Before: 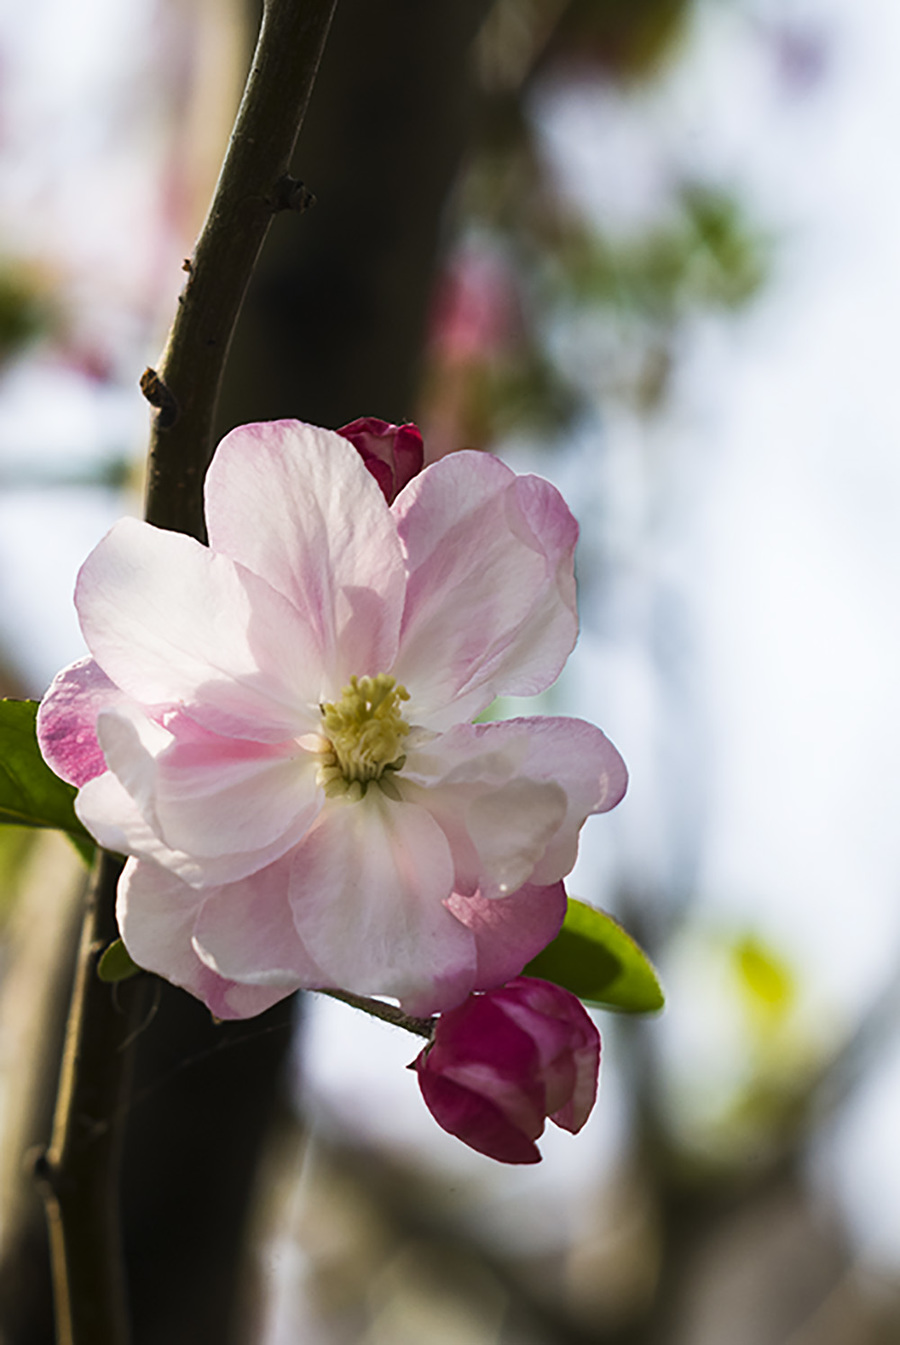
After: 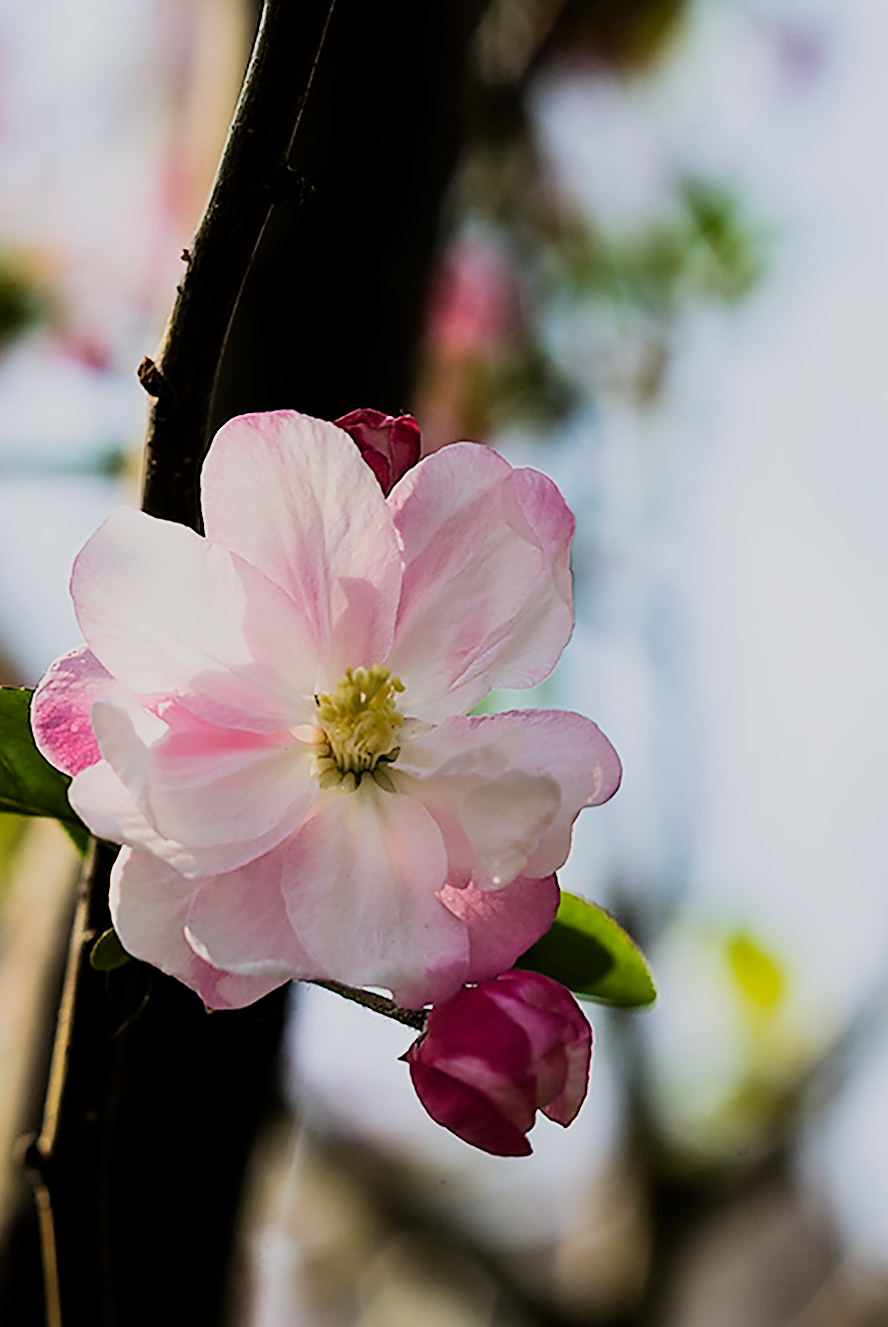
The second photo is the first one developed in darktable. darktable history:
crop and rotate: angle -0.497°
sharpen: radius 1.388, amount 1.246, threshold 0.677
filmic rgb: middle gray luminance 29.25%, black relative exposure -10.32 EV, white relative exposure 5.5 EV, target black luminance 0%, hardness 3.96, latitude 1.41%, contrast 1.125, highlights saturation mix 5.19%, shadows ↔ highlights balance 15.35%, color science v6 (2022)
